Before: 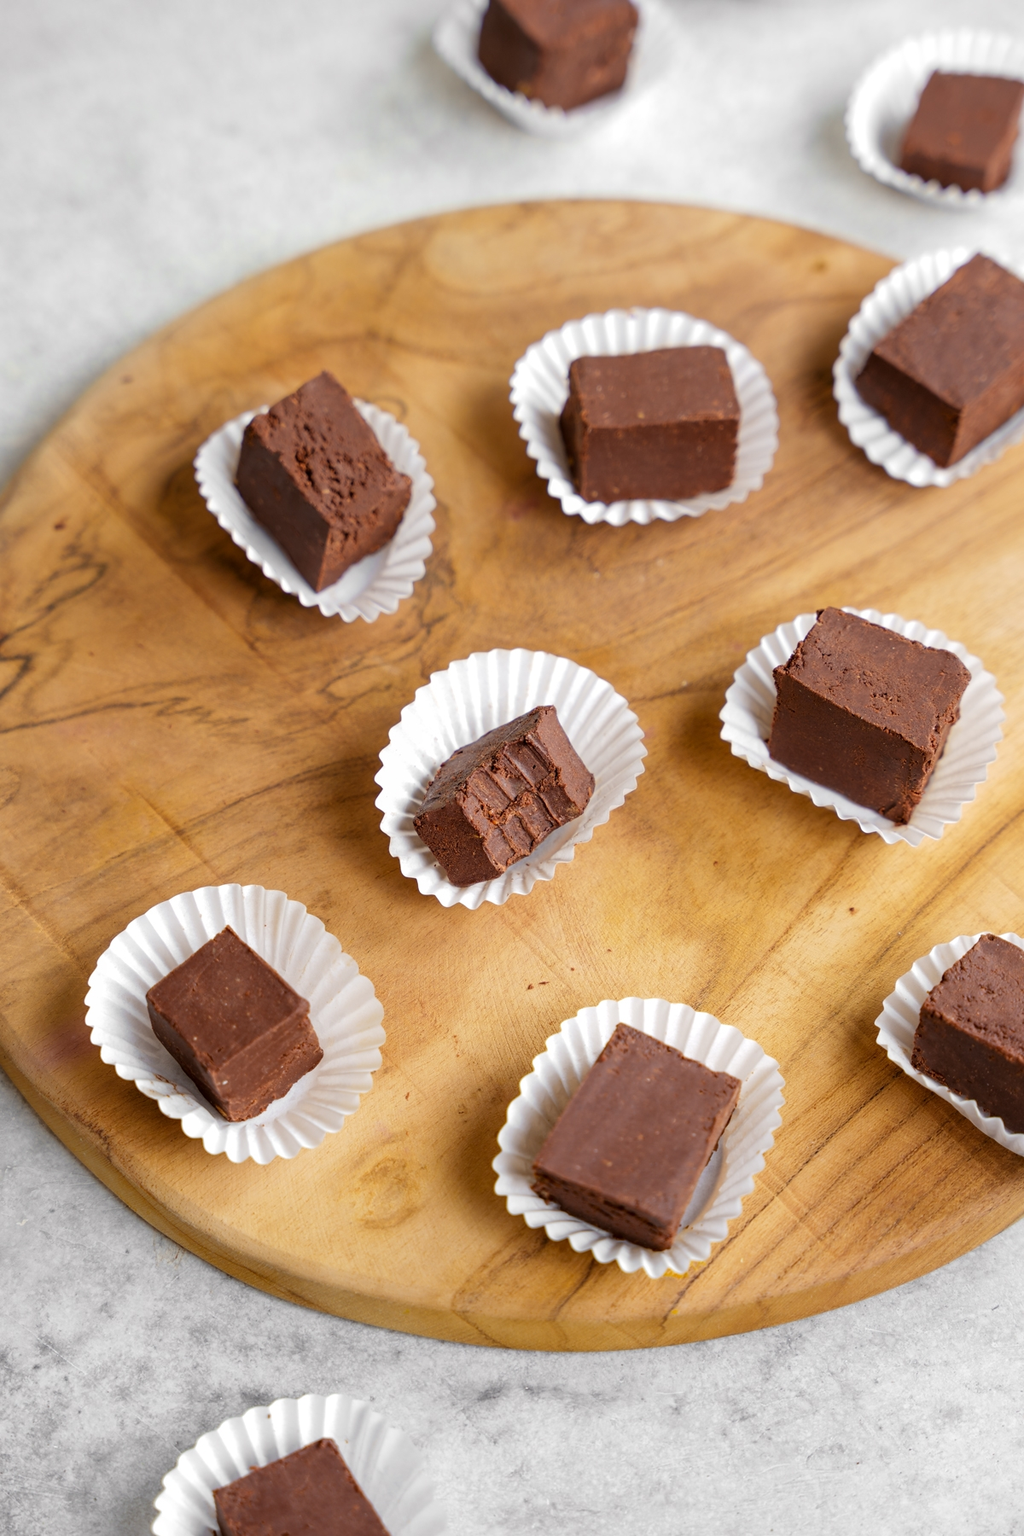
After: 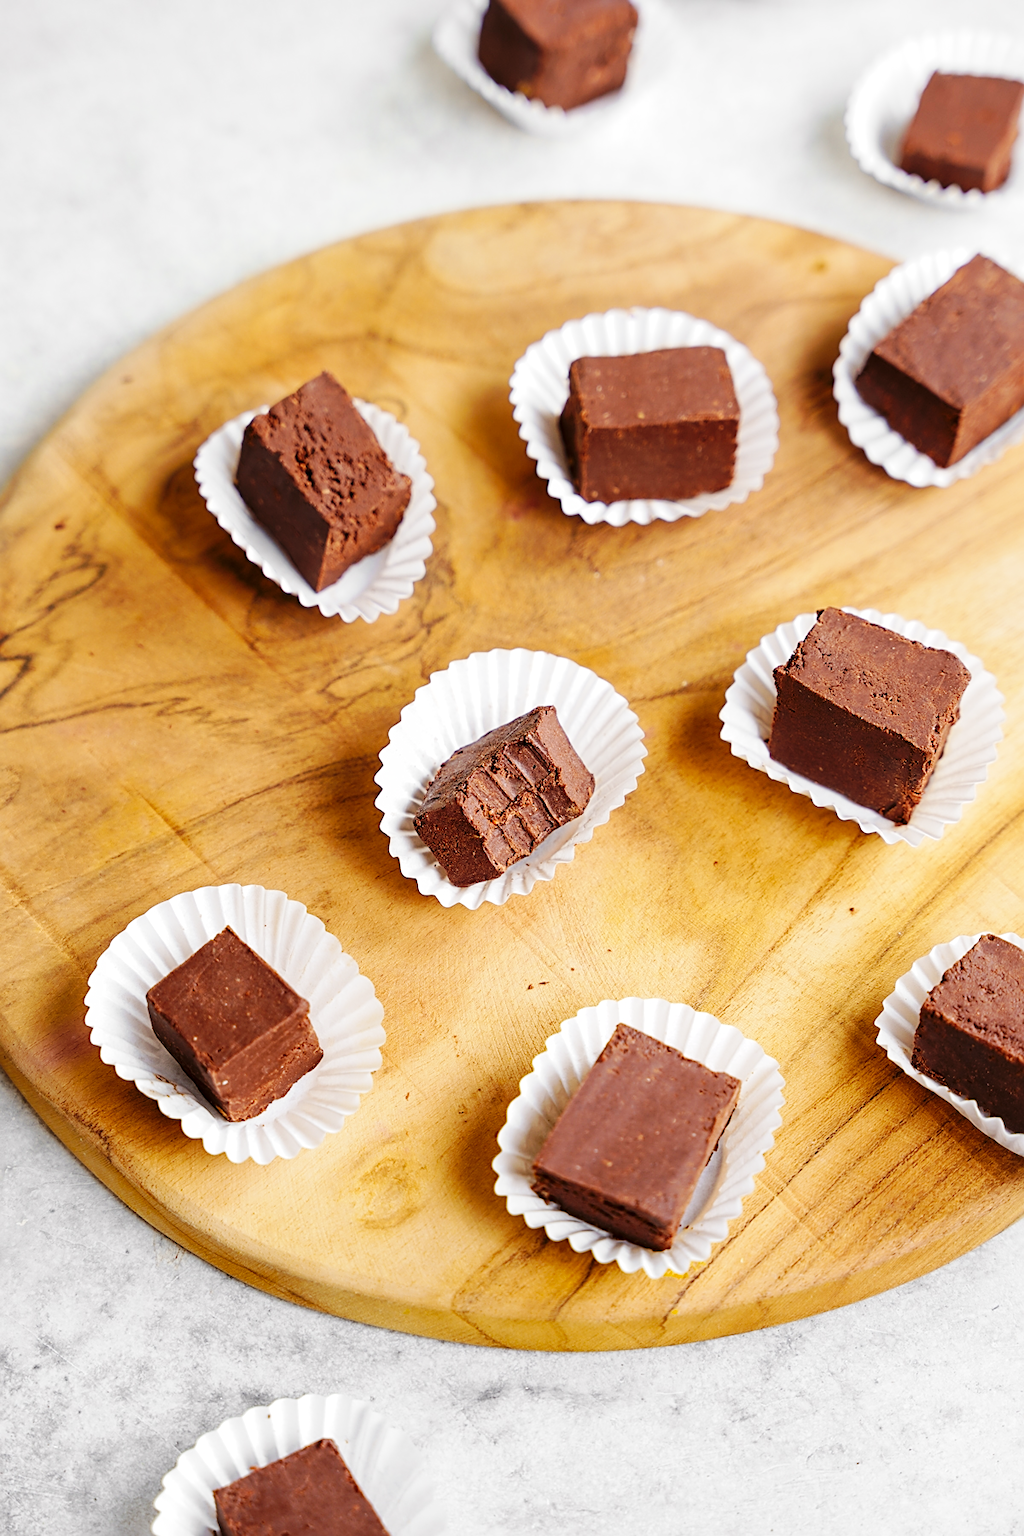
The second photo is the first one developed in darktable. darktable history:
base curve: curves: ch0 [(0, 0) (0.032, 0.025) (0.121, 0.166) (0.206, 0.329) (0.605, 0.79) (1, 1)], preserve colors none
sharpen: on, module defaults
